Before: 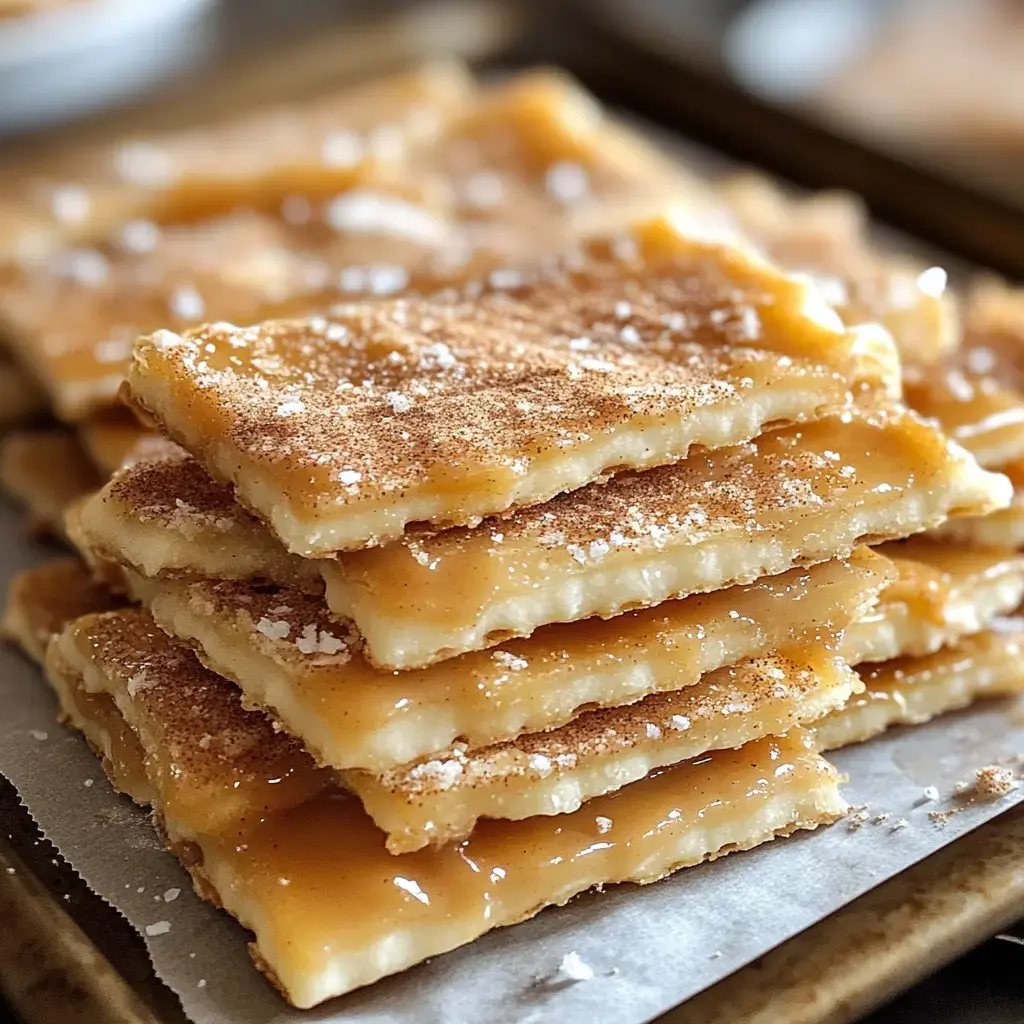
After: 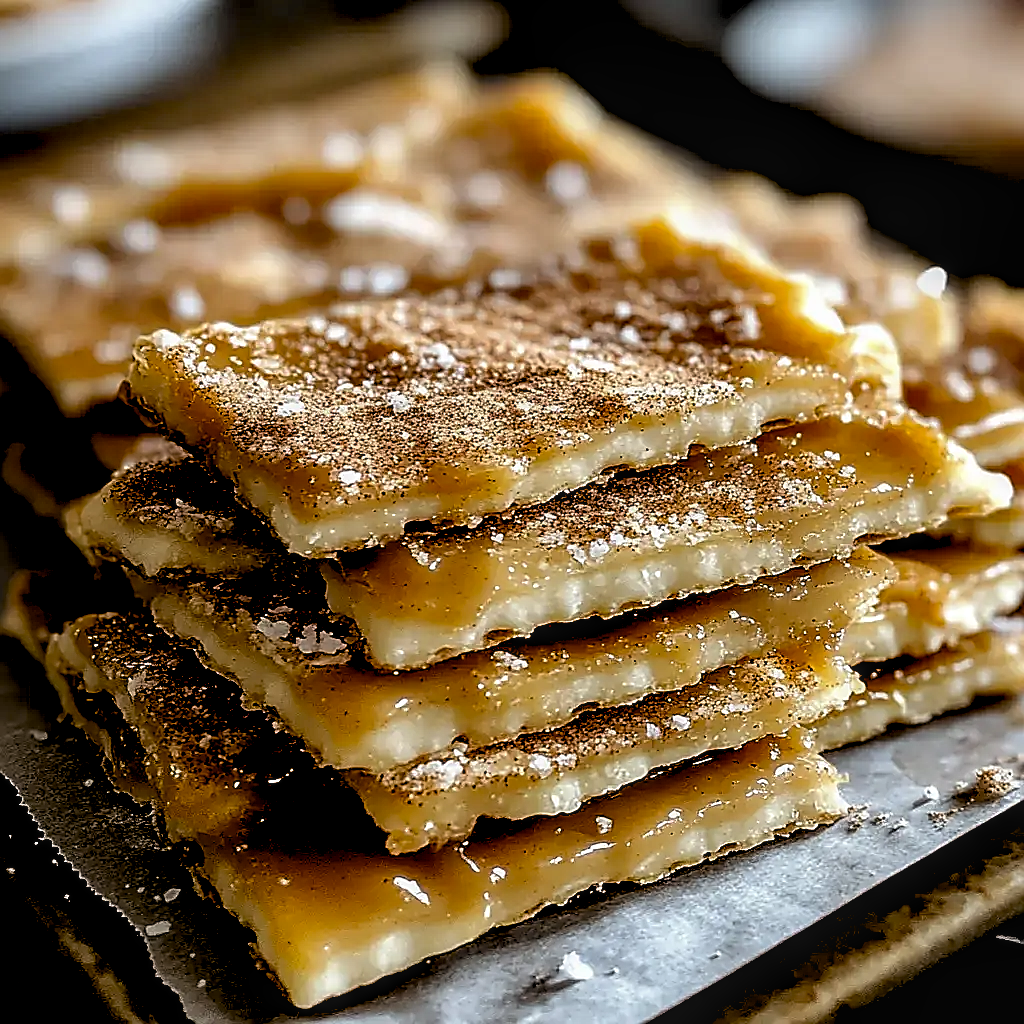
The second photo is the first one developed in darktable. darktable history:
exposure: black level correction 0.056, exposure -0.039 EV, compensate highlight preservation false
levels: levels [0.116, 0.574, 1]
sharpen: radius 1.4, amount 1.25, threshold 0.7
local contrast: on, module defaults
